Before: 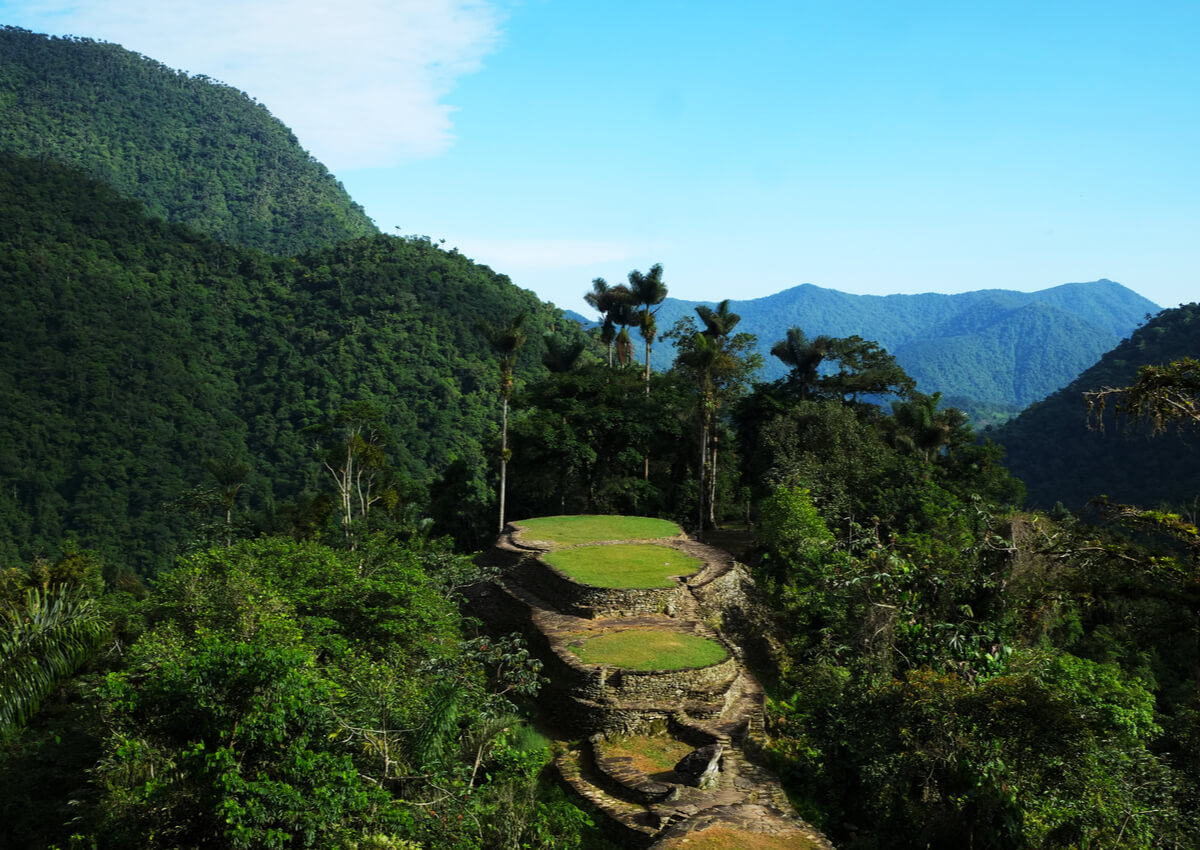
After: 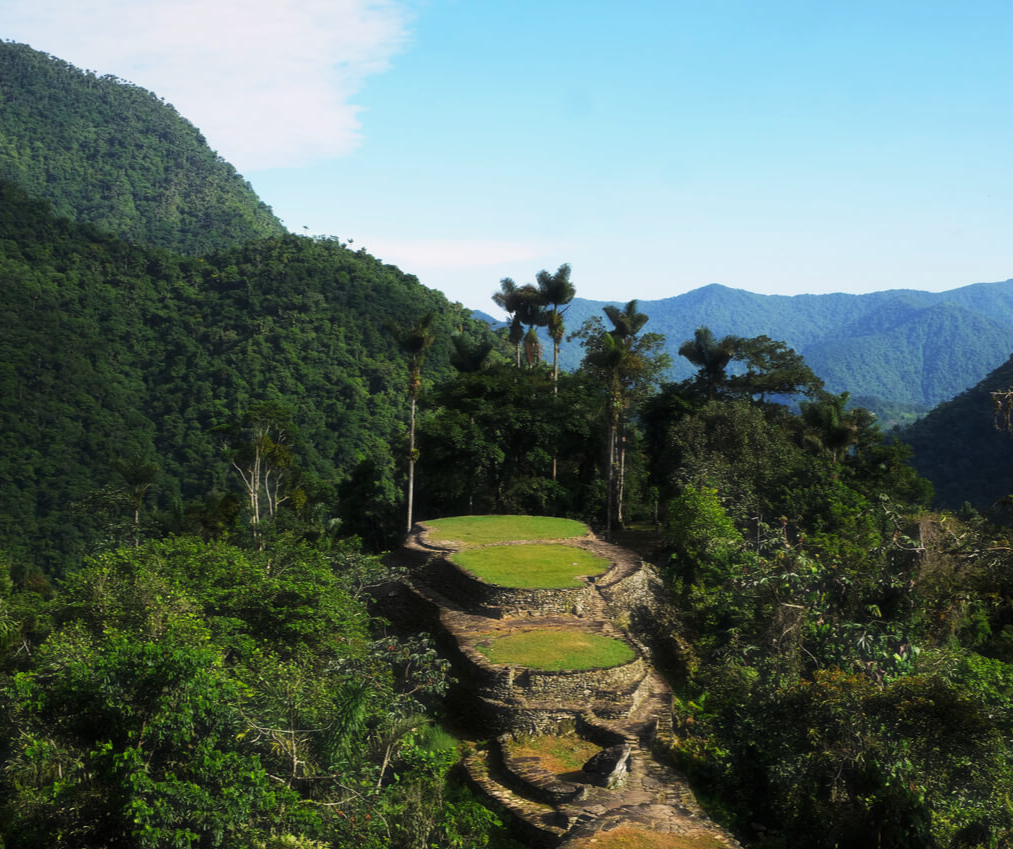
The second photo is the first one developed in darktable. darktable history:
haze removal: strength -0.111, compatibility mode true, adaptive false
crop: left 7.708%, right 7.819%
color correction: highlights a* 5.89, highlights b* 4.77
